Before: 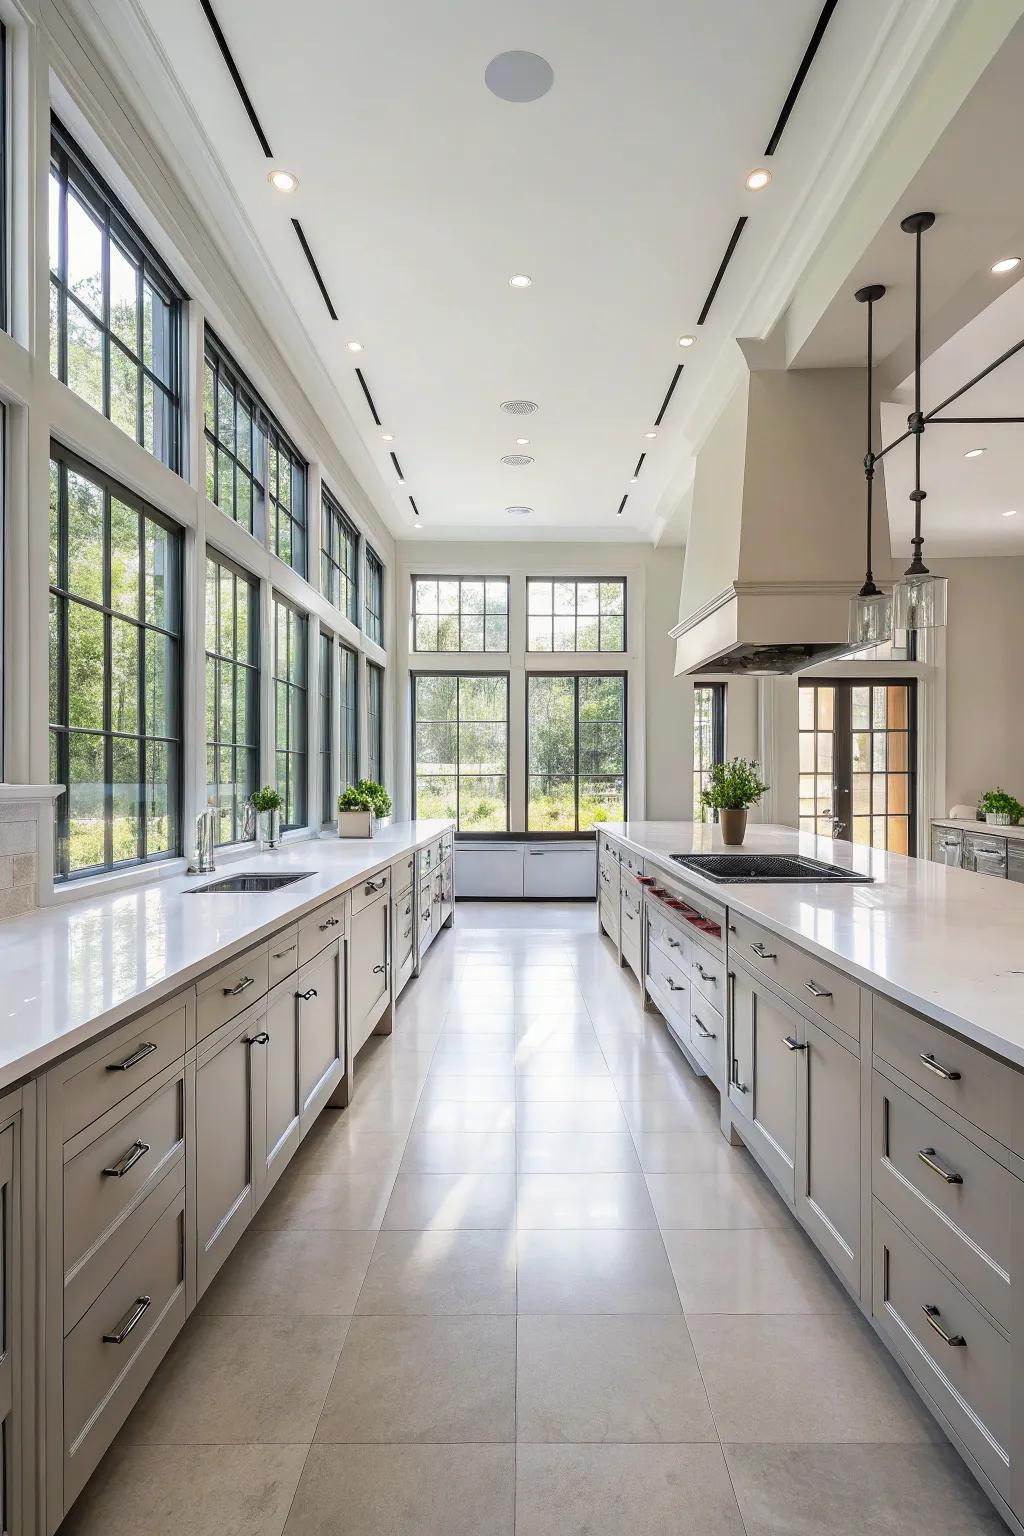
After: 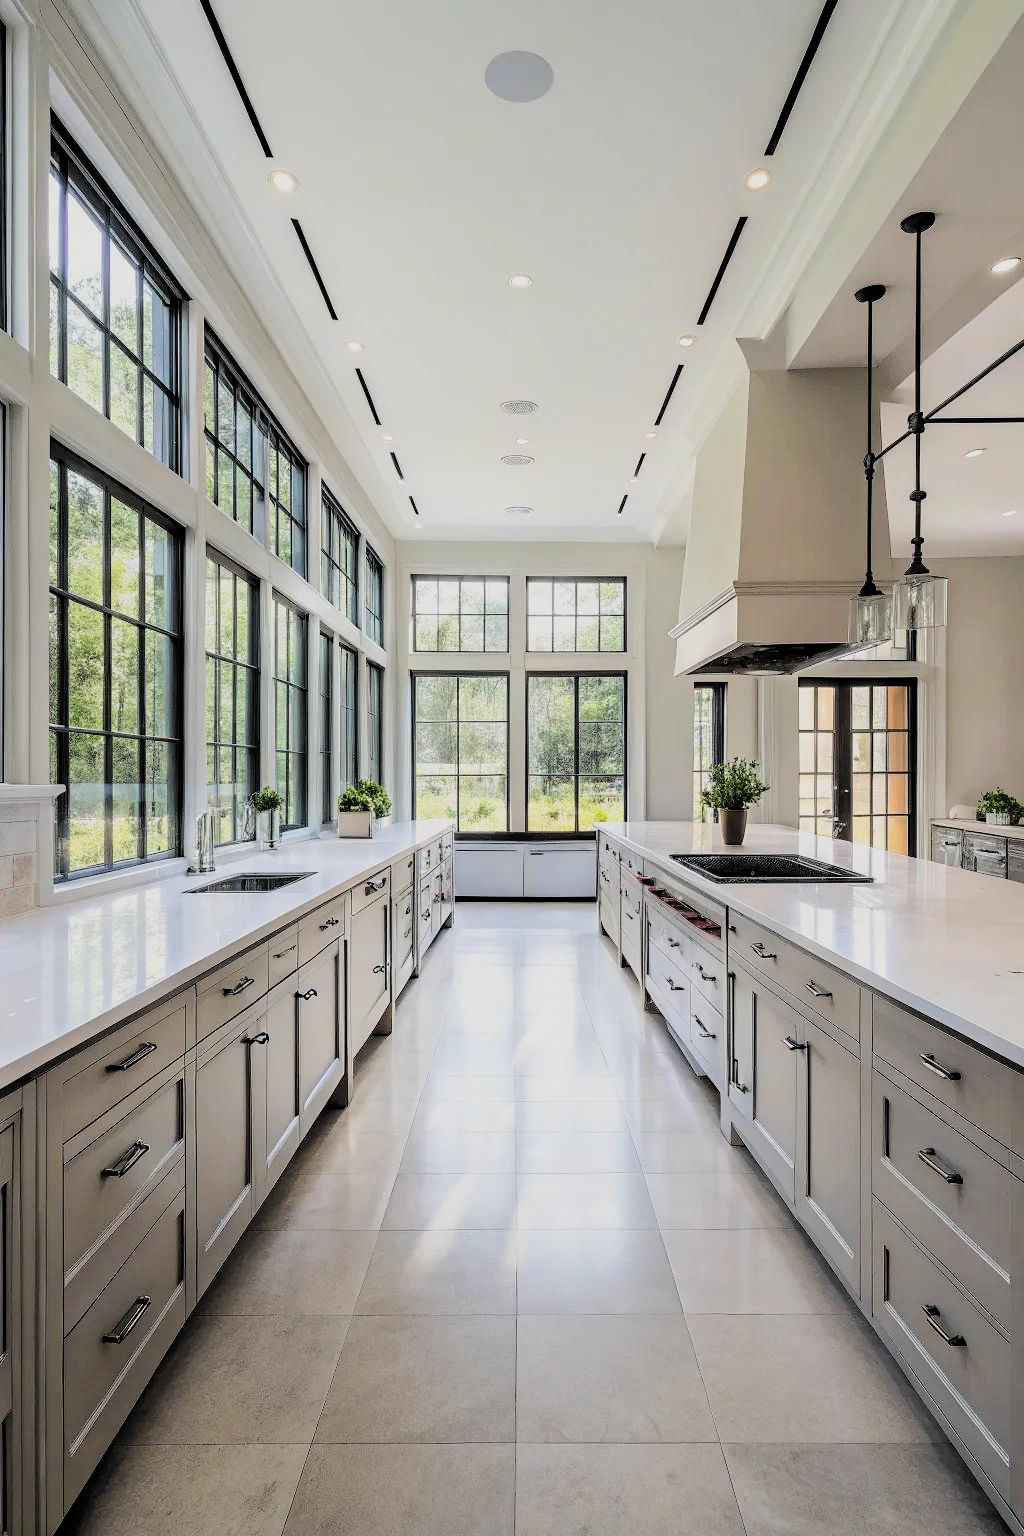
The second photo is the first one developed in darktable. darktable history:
filmic rgb: black relative exposure -5.07 EV, white relative exposure 3.97 EV, hardness 2.89, contrast 1.297, highlights saturation mix -29.3%, color science v6 (2022)
